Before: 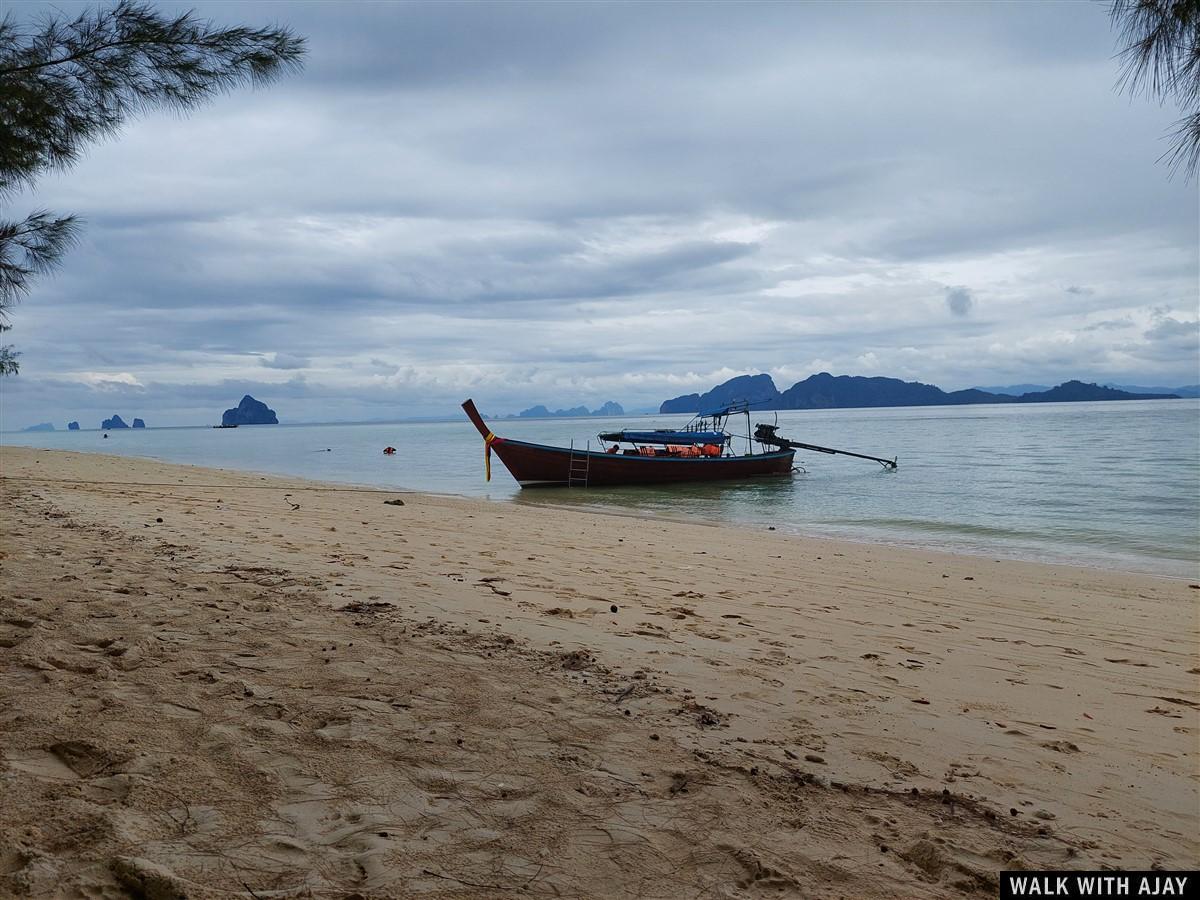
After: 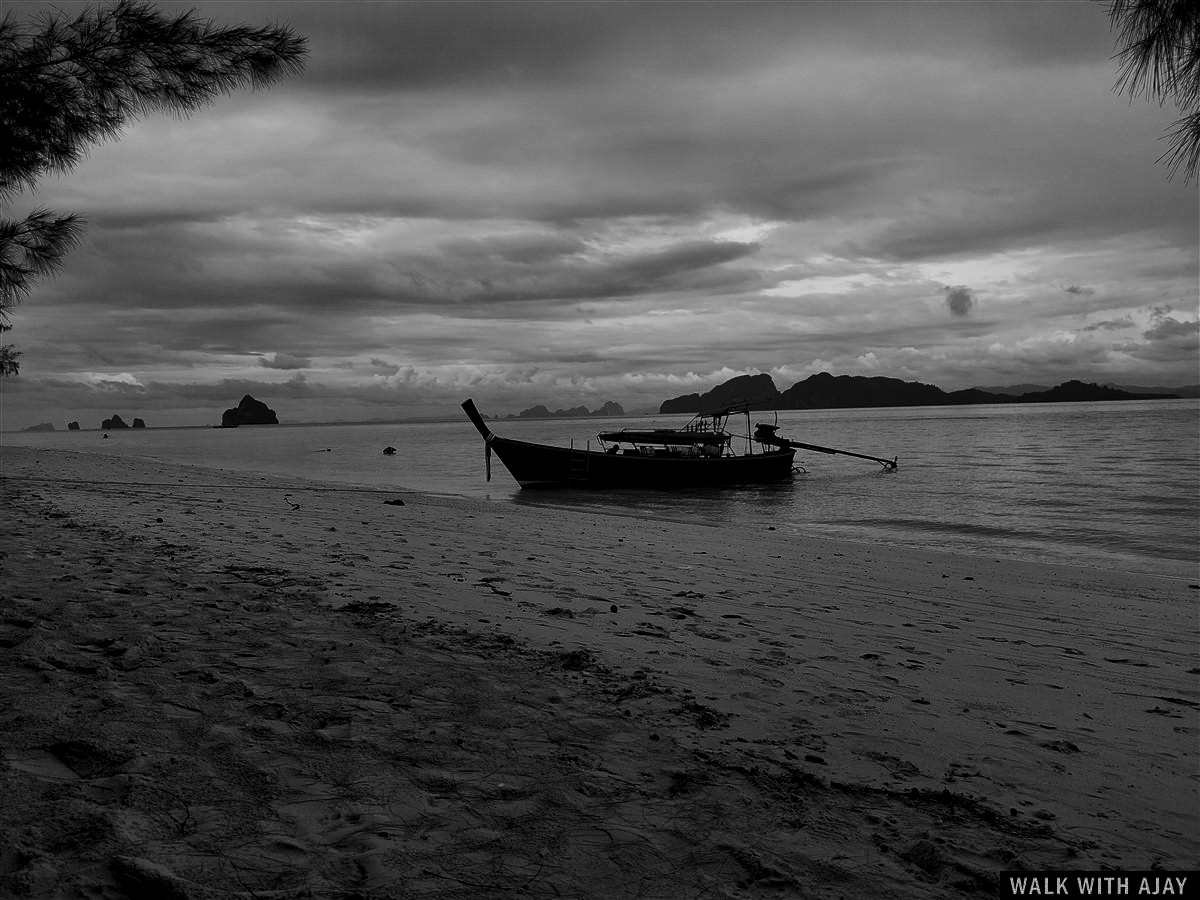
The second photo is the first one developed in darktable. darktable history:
local contrast: mode bilateral grid, contrast 20, coarseness 50, detail 120%, midtone range 0.2
contrast brightness saturation: contrast -0.03, brightness -0.59, saturation -1
